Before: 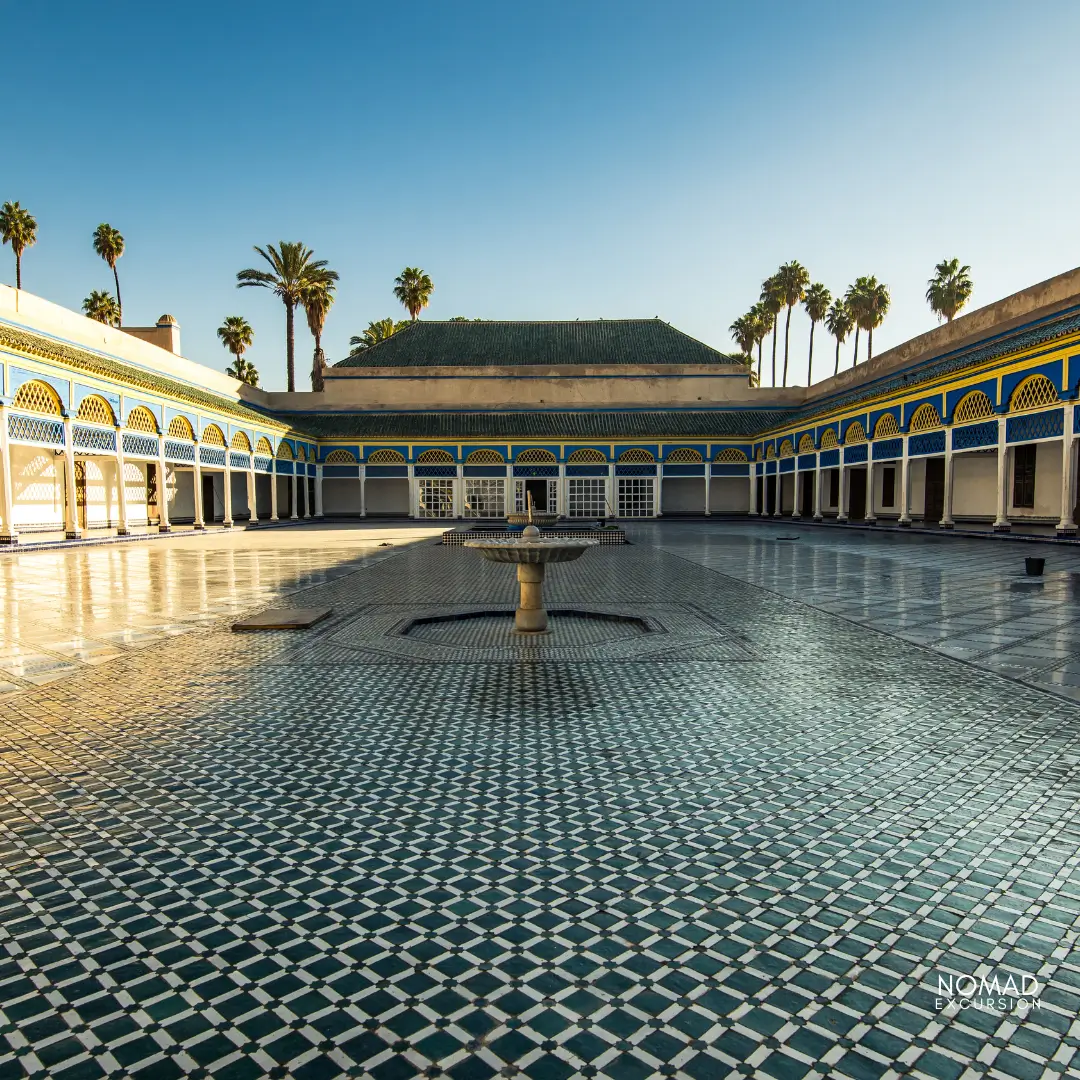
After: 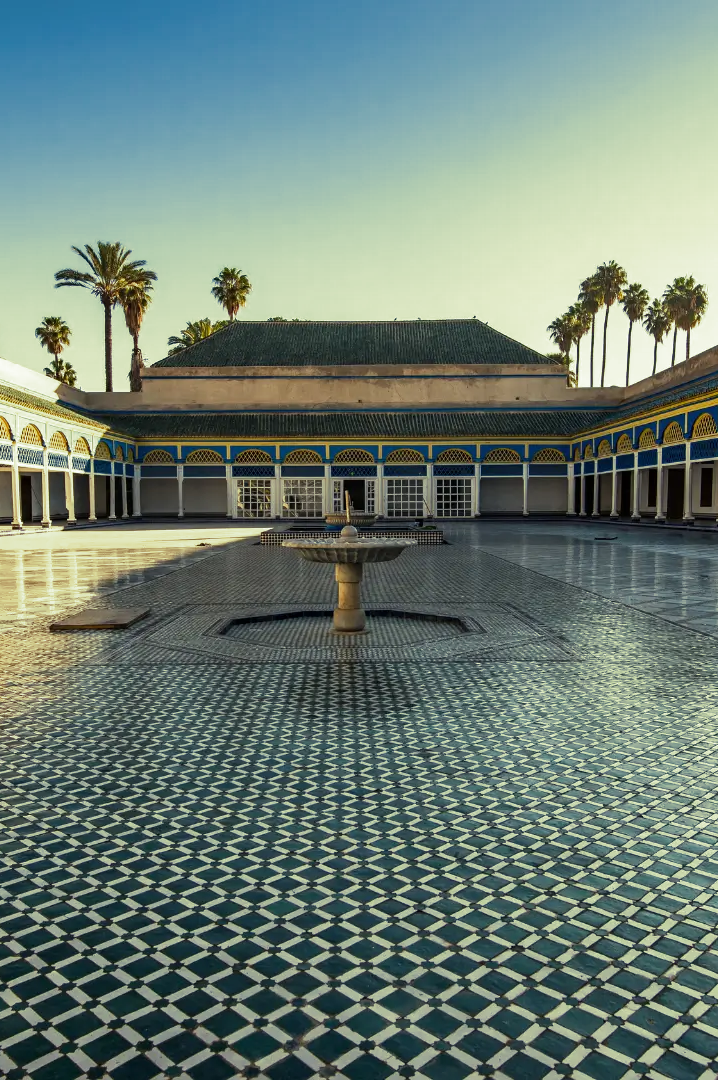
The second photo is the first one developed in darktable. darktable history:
split-toning: shadows › hue 290.82°, shadows › saturation 0.34, highlights › saturation 0.38, balance 0, compress 50%
crop: left 16.899%, right 16.556%
